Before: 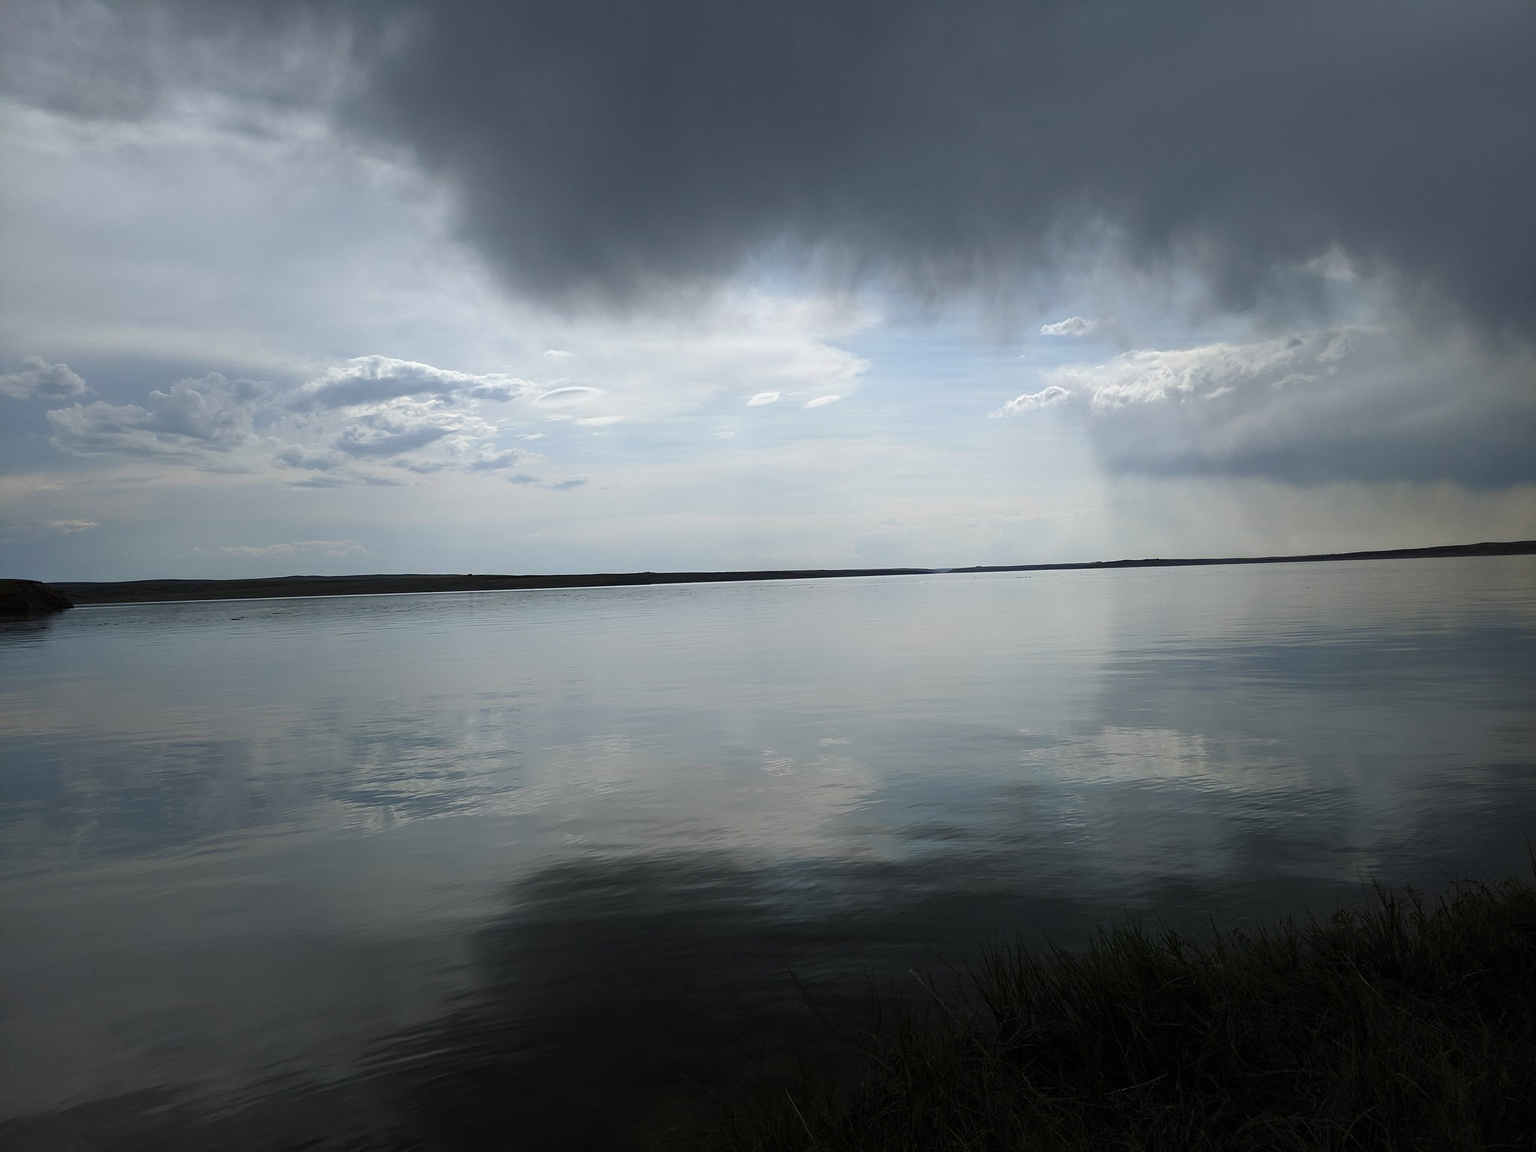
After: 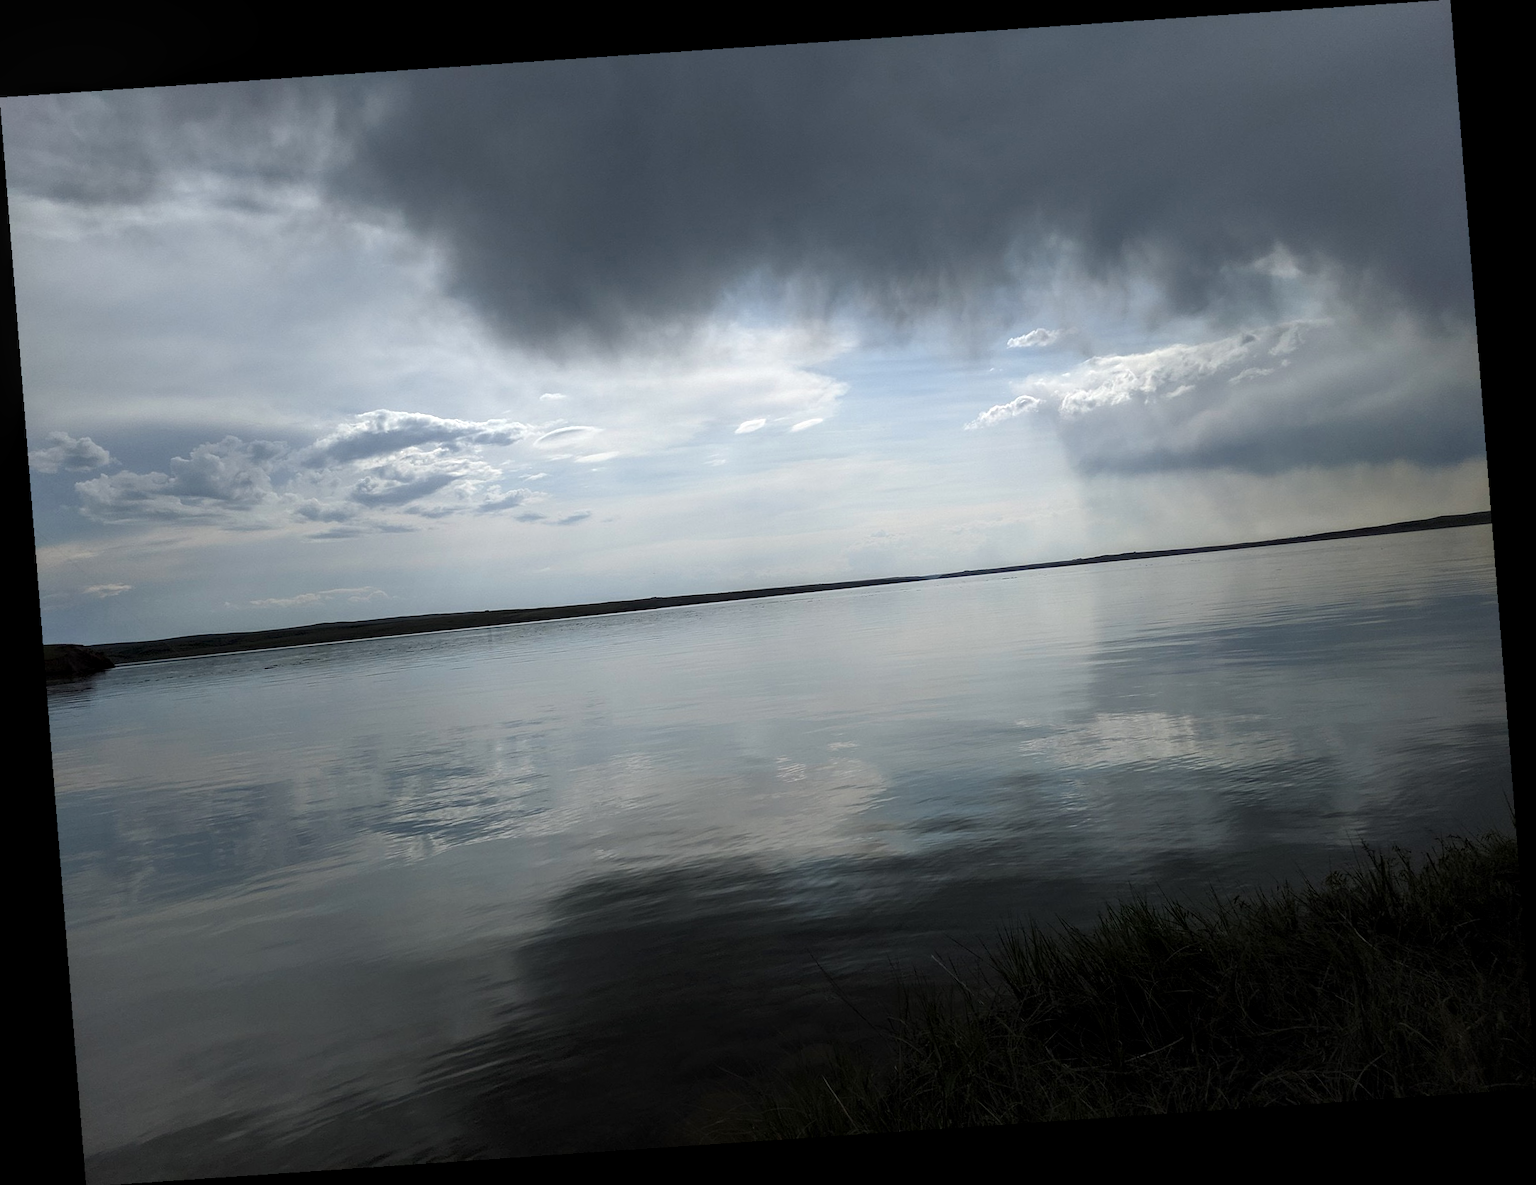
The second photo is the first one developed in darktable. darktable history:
local contrast: highlights 61%, detail 143%, midtone range 0.428
rotate and perspective: rotation -4.2°, shear 0.006, automatic cropping off
